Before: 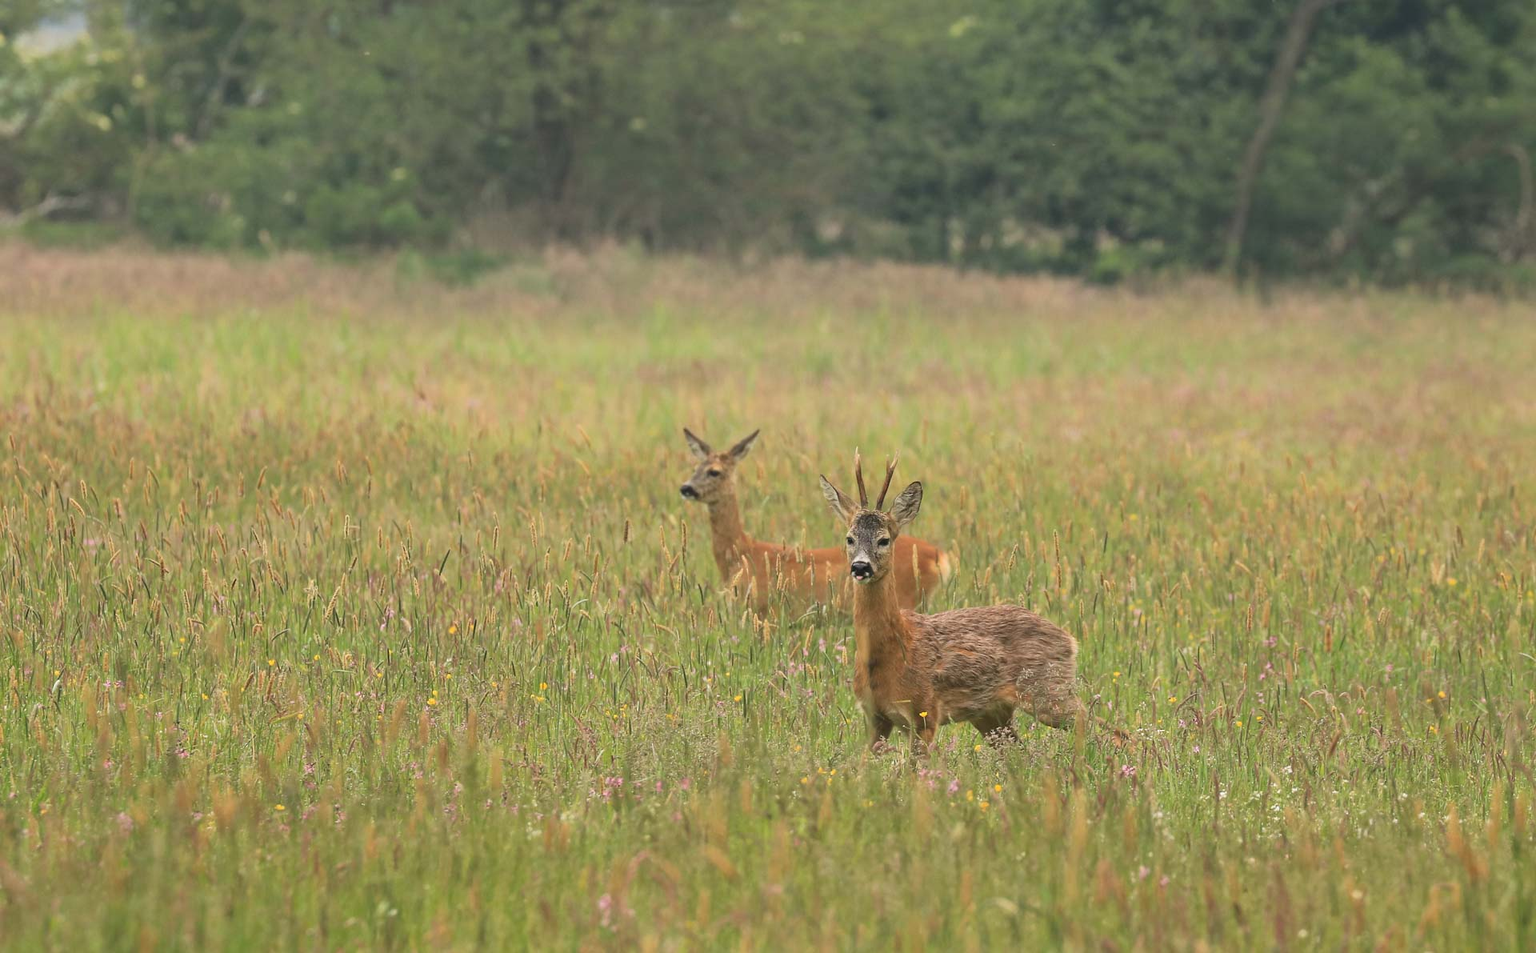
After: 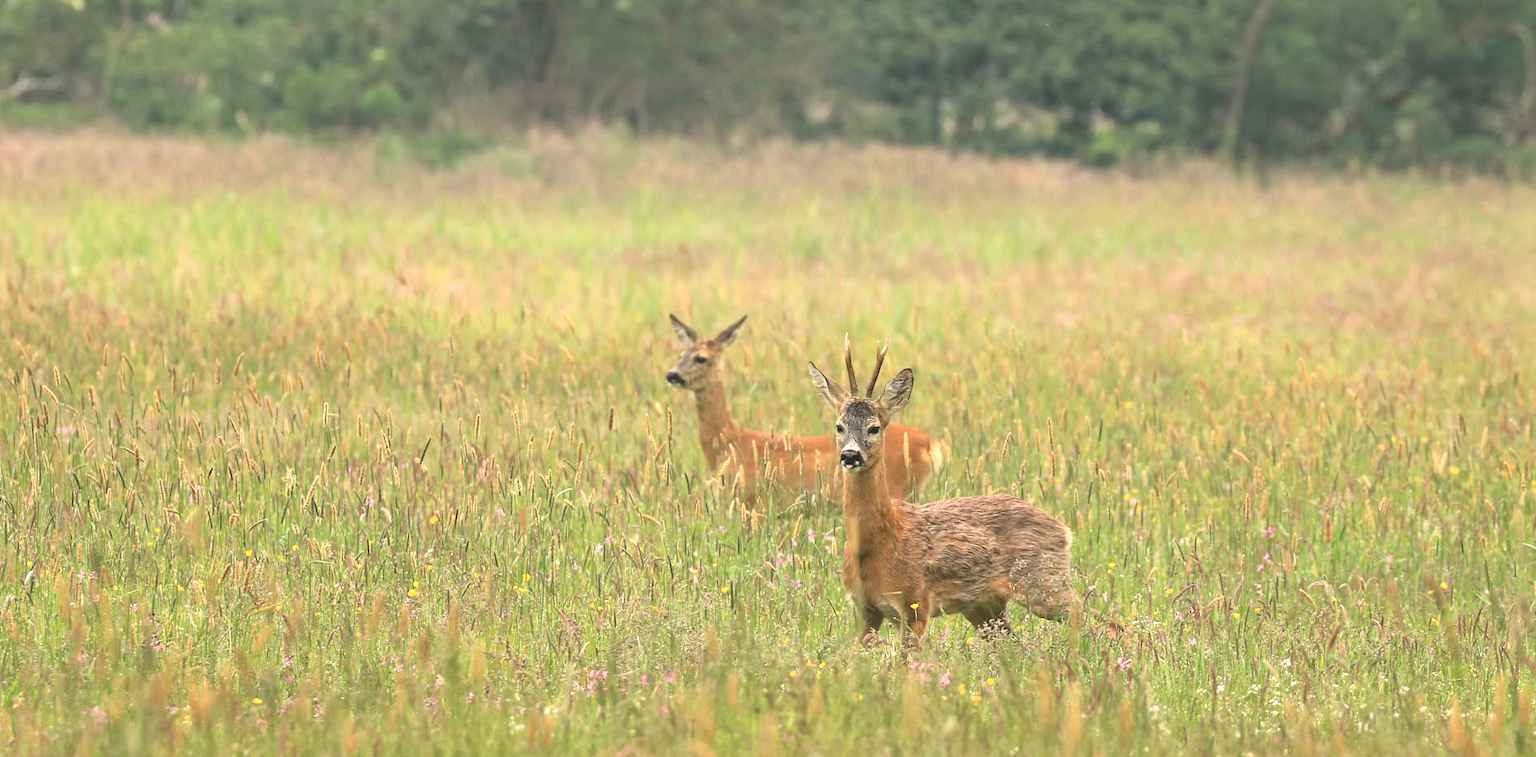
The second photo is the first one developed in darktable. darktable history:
exposure: exposure 0.66 EV, compensate highlight preservation false
crop and rotate: left 1.863%, top 12.723%, right 0.184%, bottom 9.378%
